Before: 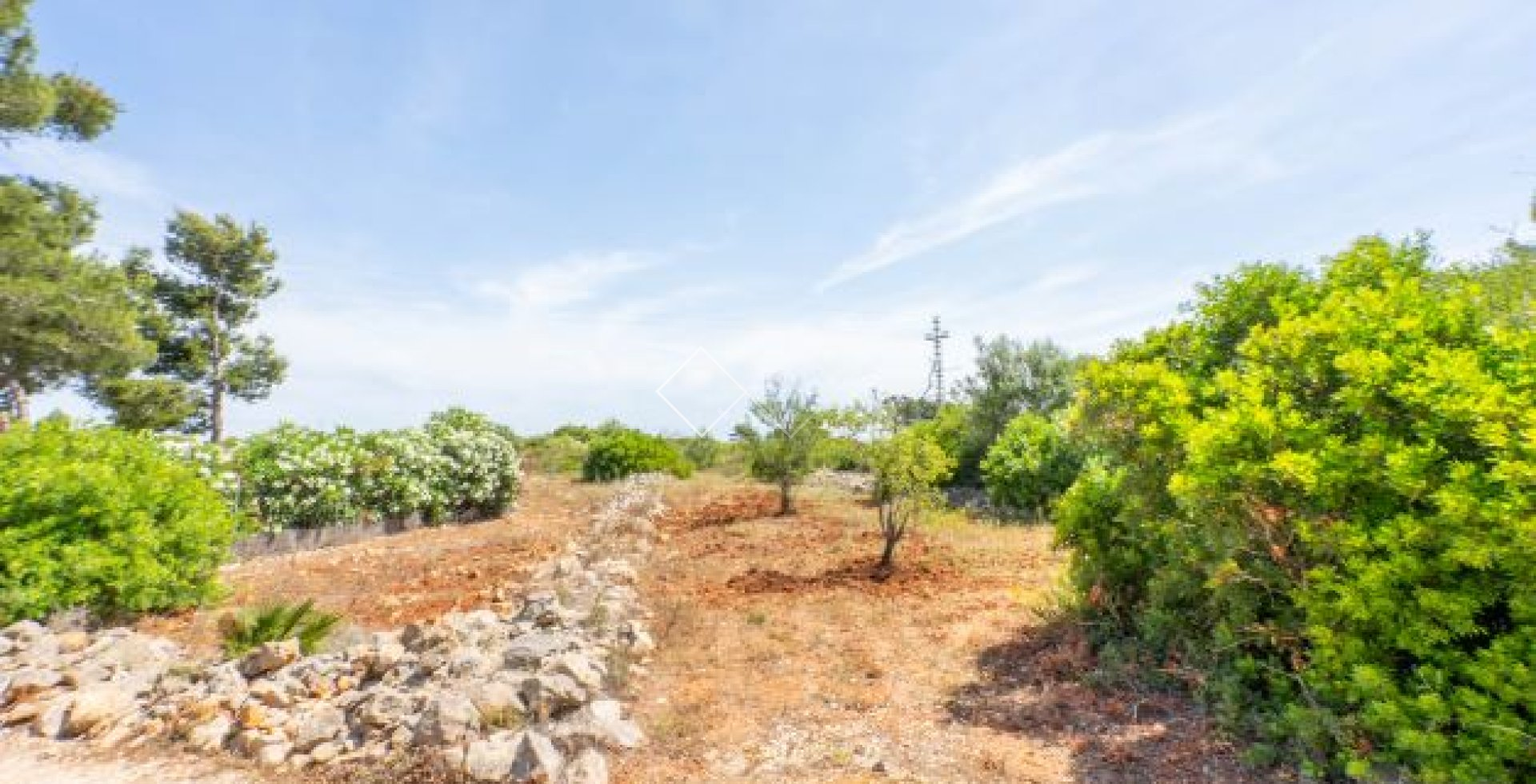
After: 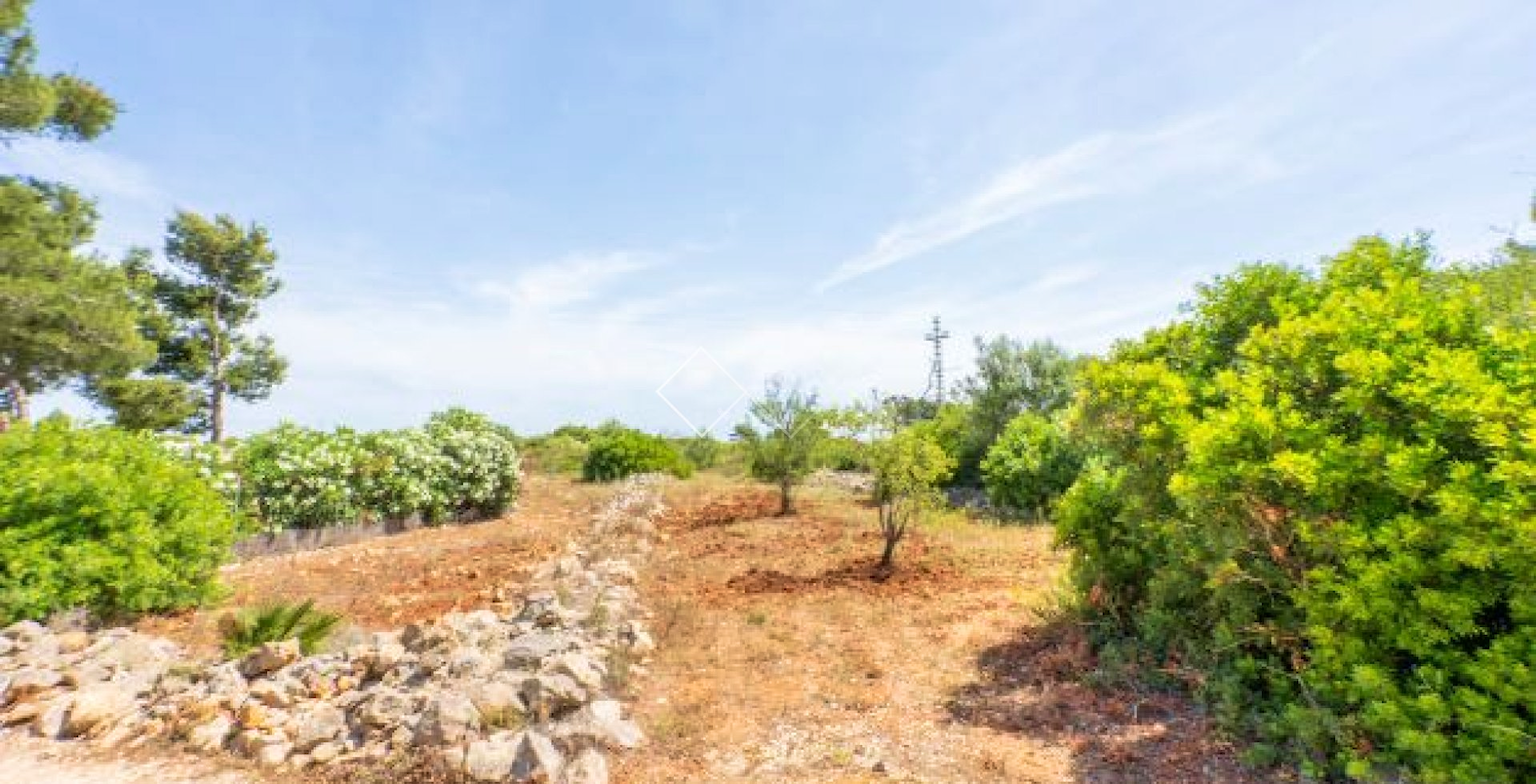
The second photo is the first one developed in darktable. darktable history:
velvia: on, module defaults
rotate and perspective: crop left 0, crop top 0
